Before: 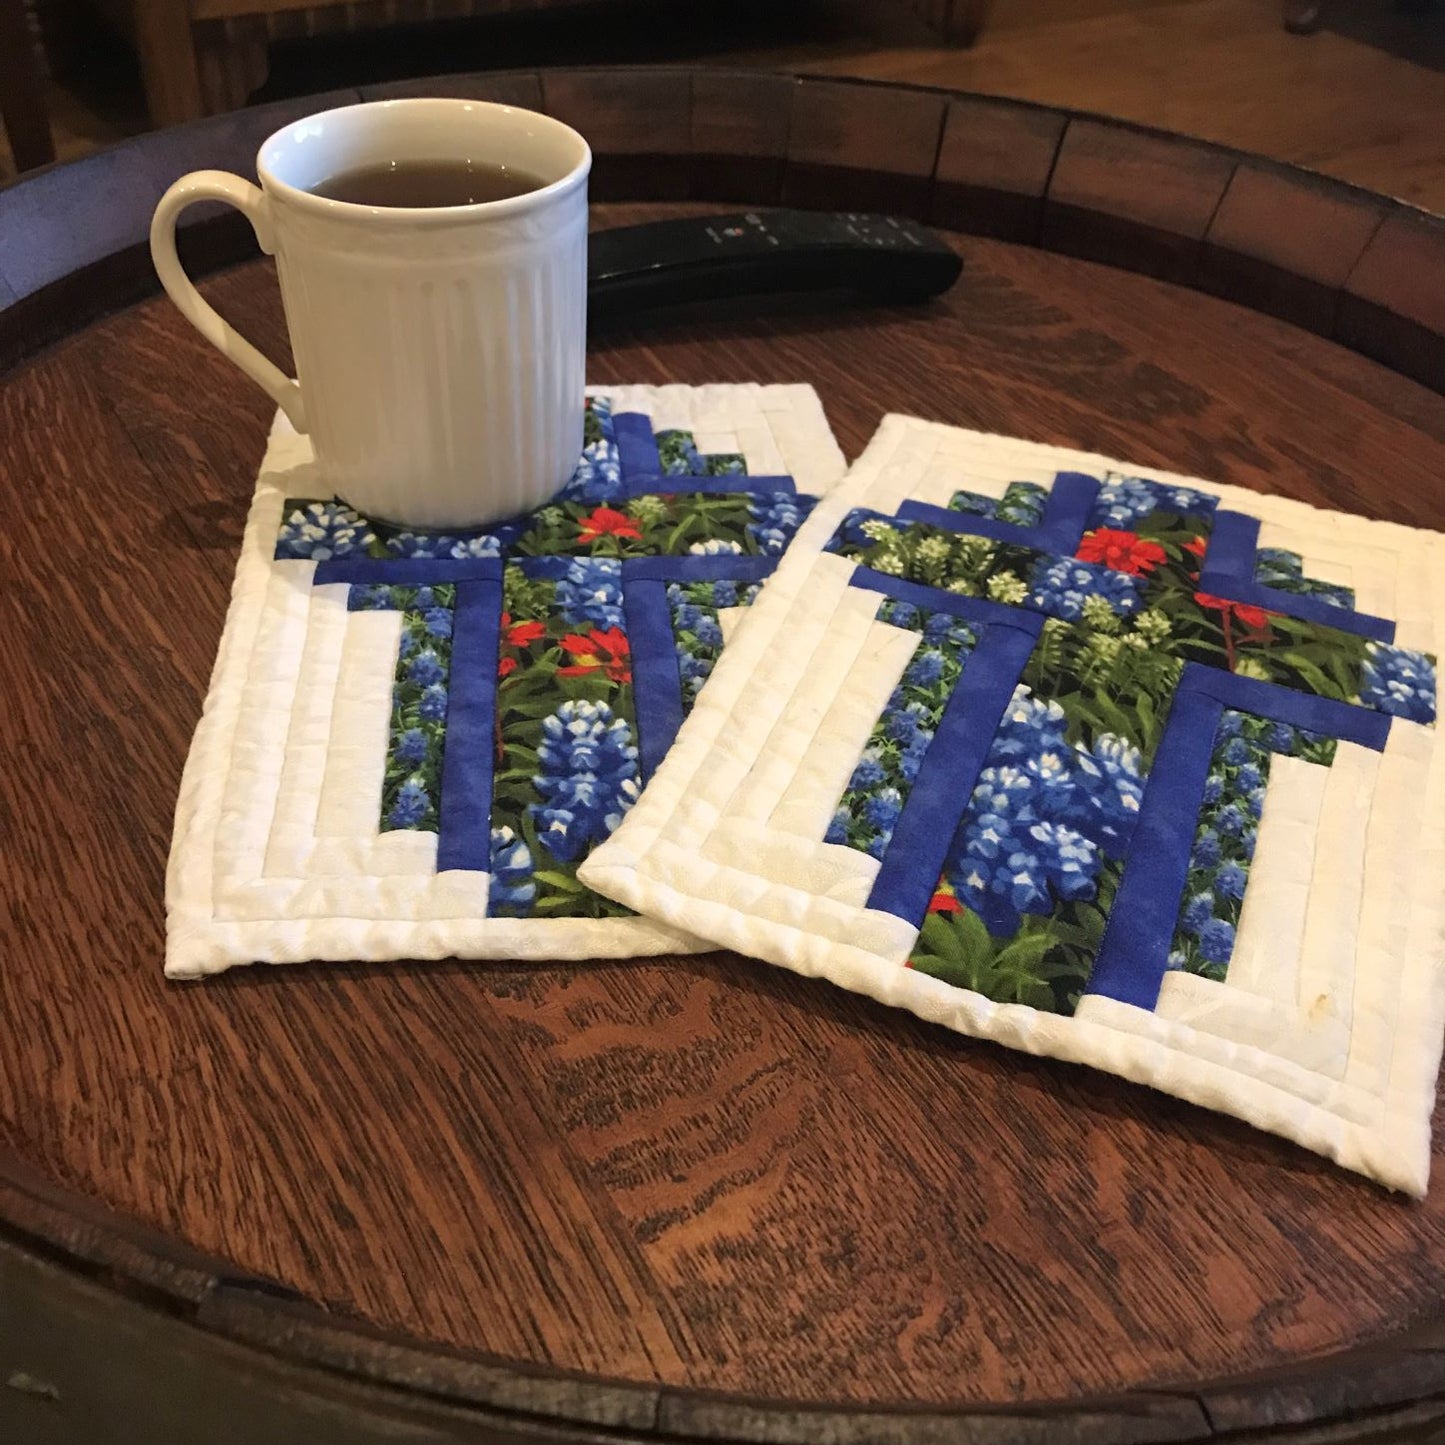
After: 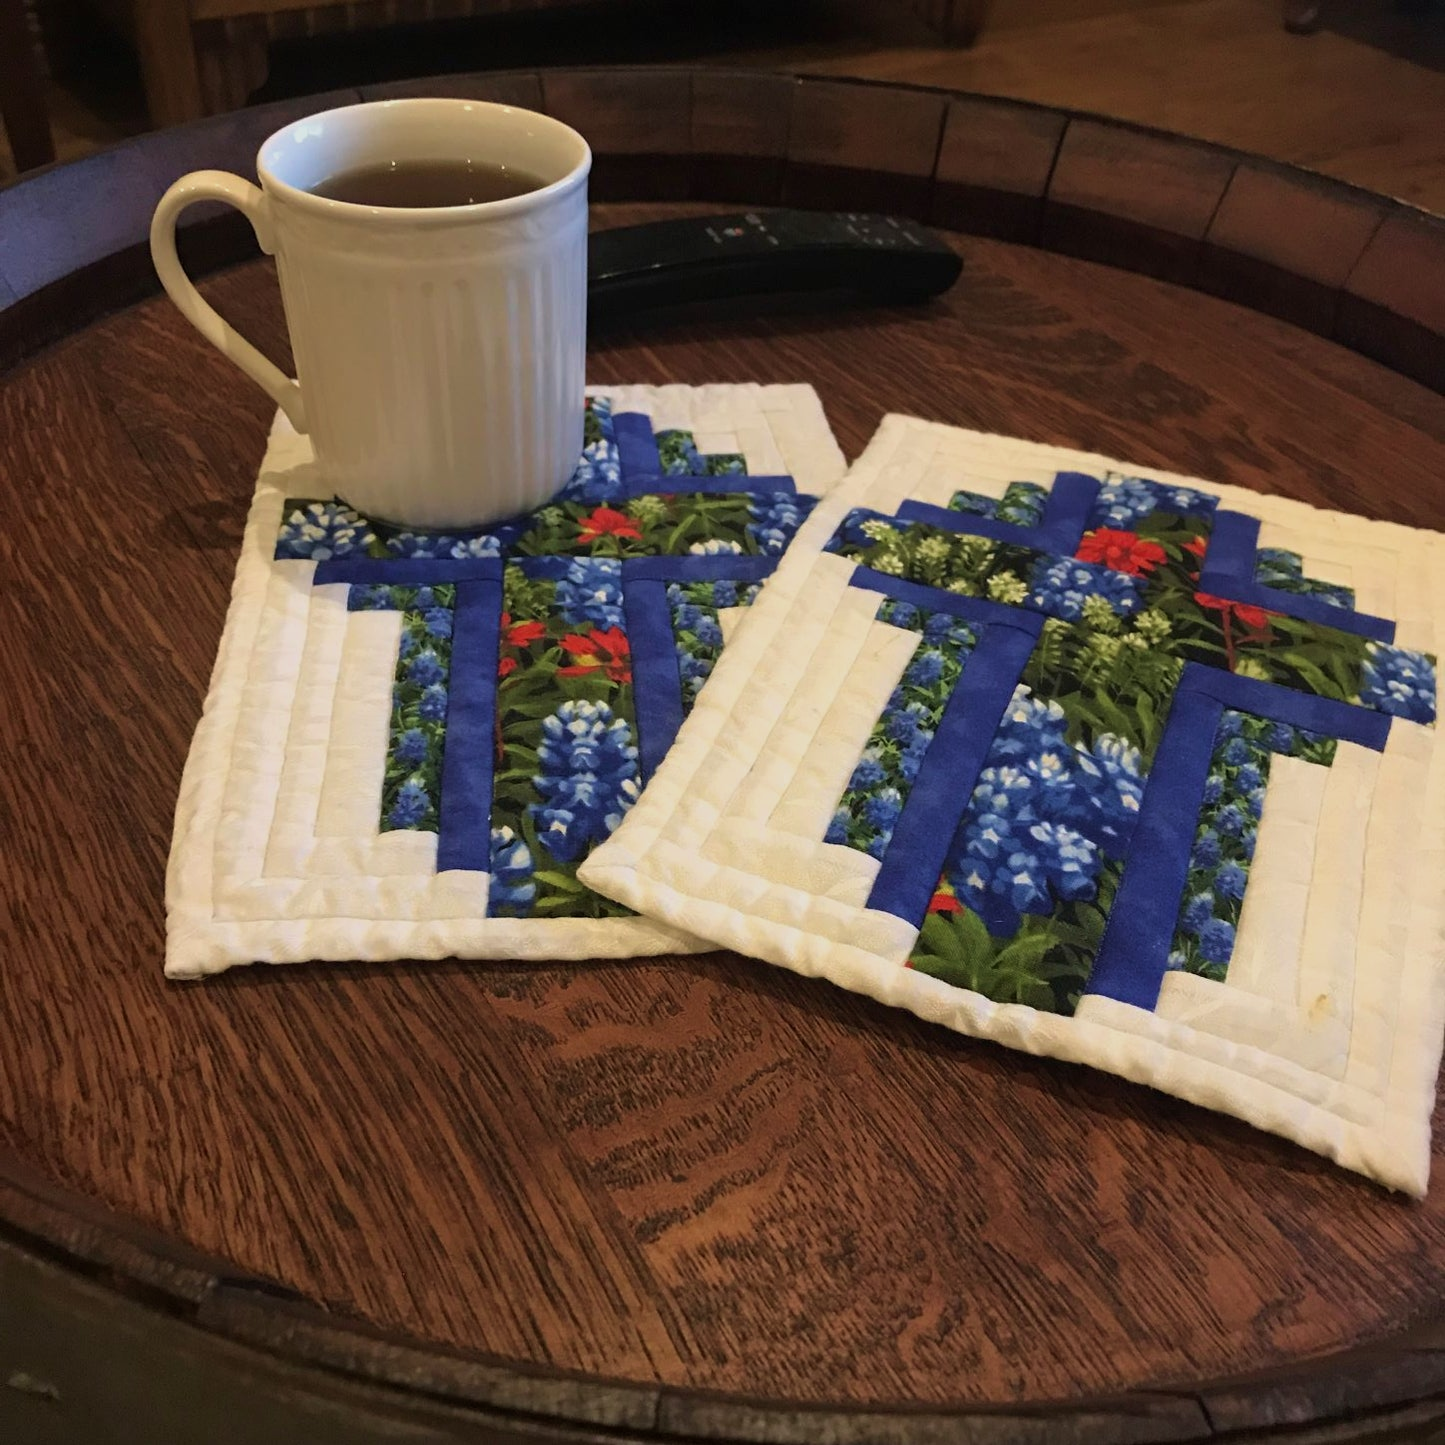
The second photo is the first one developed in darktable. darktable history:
exposure: exposure -0.36 EV, compensate highlight preservation false
velvia: strength 21.76%
